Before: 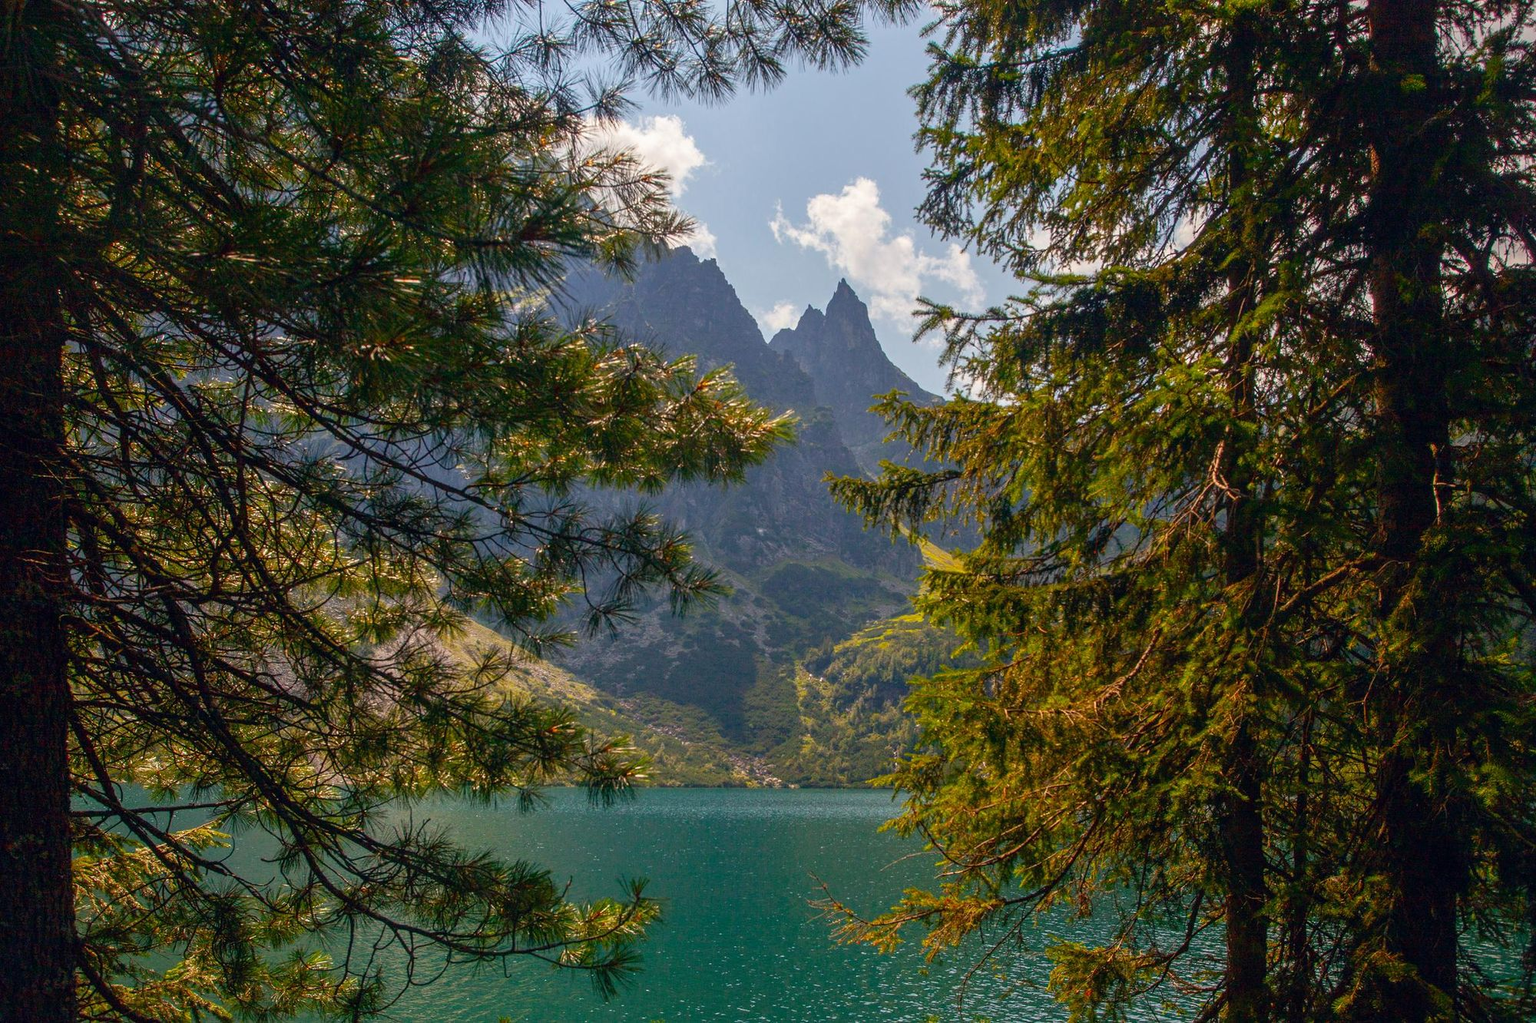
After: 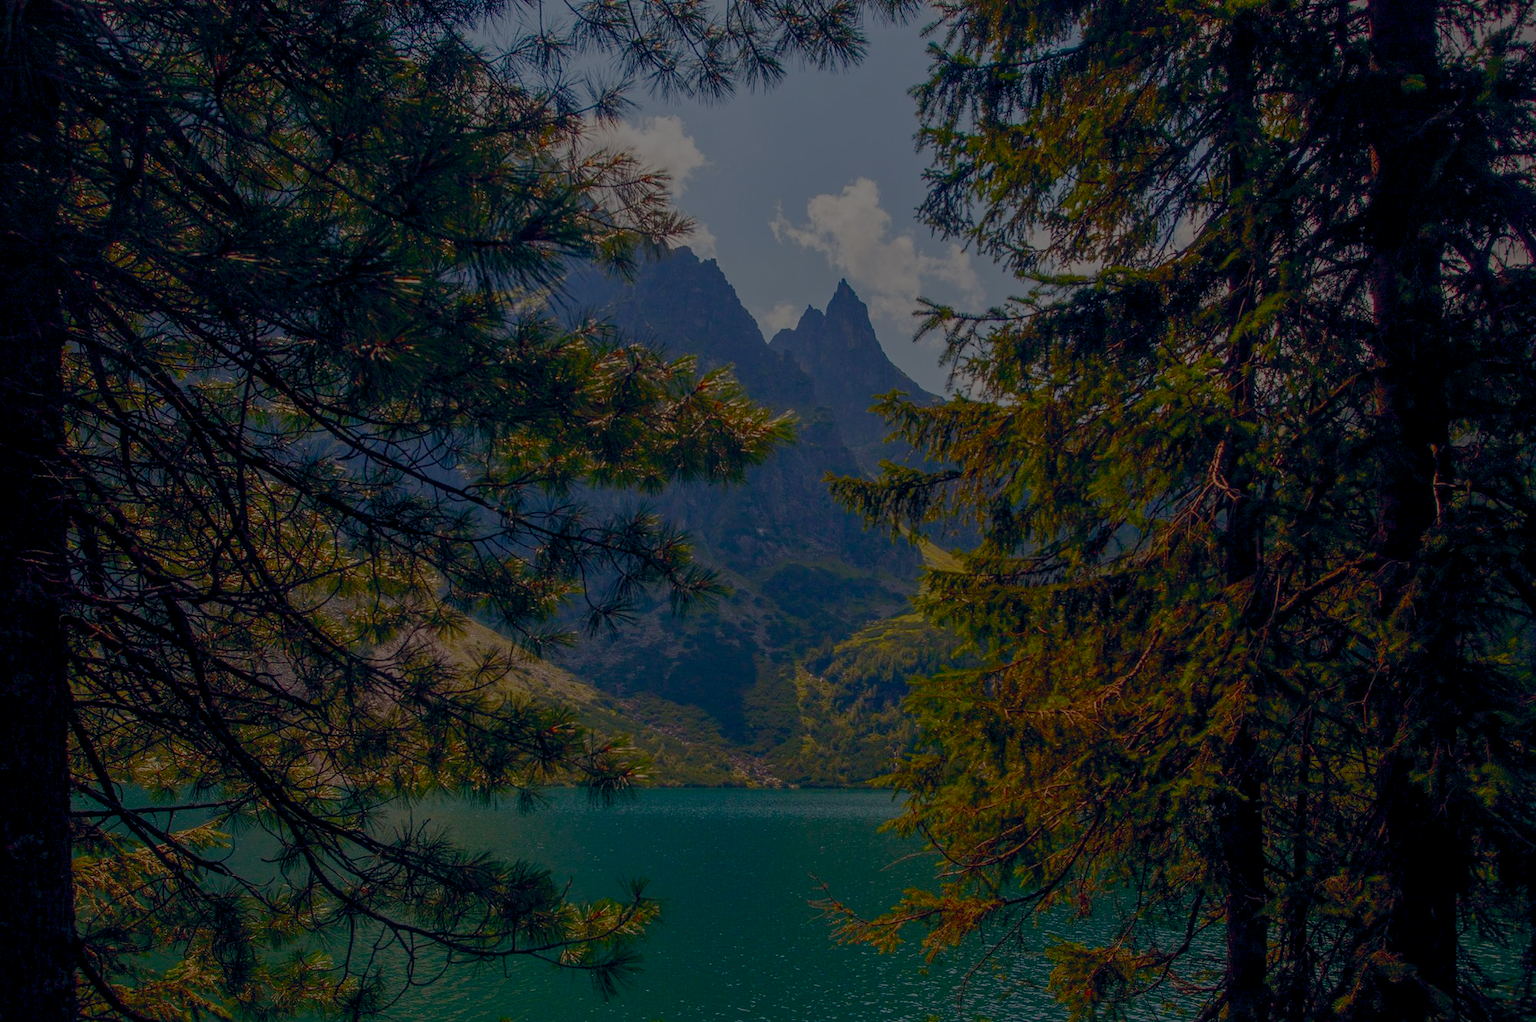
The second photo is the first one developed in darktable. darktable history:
color balance rgb: global offset › chroma 0.258%, global offset › hue 256.1°, perceptual saturation grading › global saturation 20%, perceptual saturation grading › highlights -24.822%, perceptual saturation grading › shadows 49.971%, perceptual brilliance grading › global brilliance -48.266%, global vibrance 20%
